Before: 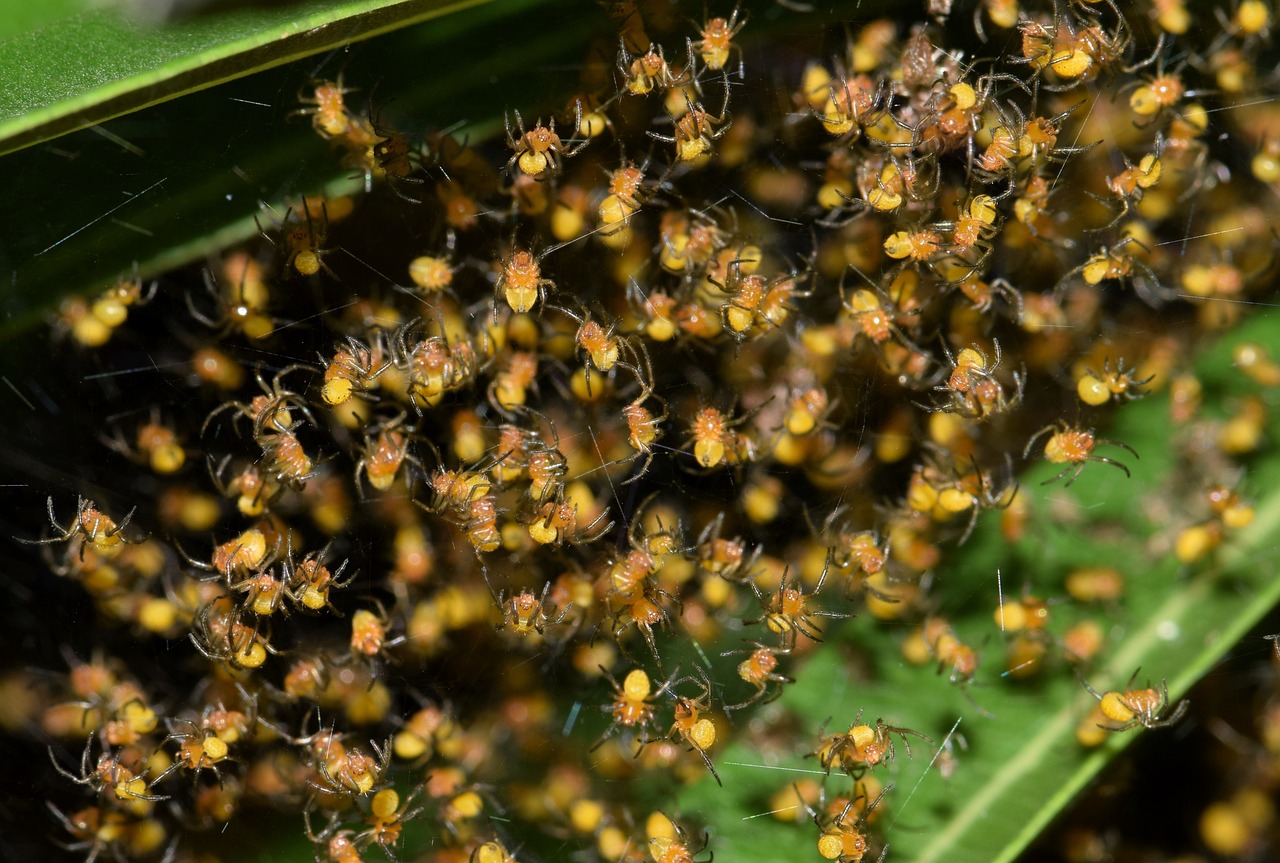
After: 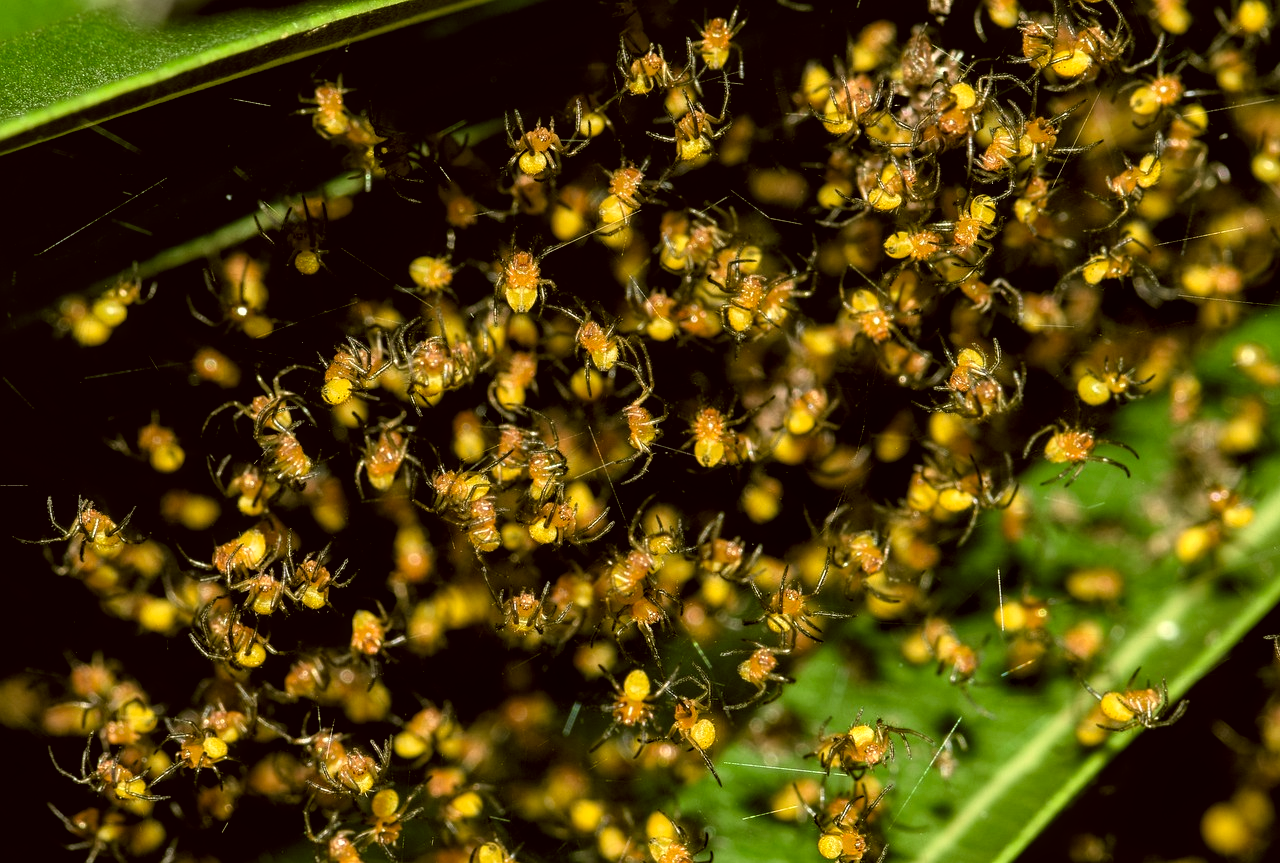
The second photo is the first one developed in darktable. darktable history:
color correction: highlights a* -1.3, highlights b* 10.61, shadows a* 0.572, shadows b* 19.8
local contrast: on, module defaults
tone curve: curves: ch0 [(0, 0) (0.003, 0) (0.011, 0.001) (0.025, 0.003) (0.044, 0.004) (0.069, 0.007) (0.1, 0.01) (0.136, 0.033) (0.177, 0.082) (0.224, 0.141) (0.277, 0.208) (0.335, 0.282) (0.399, 0.363) (0.468, 0.451) (0.543, 0.545) (0.623, 0.647) (0.709, 0.756) (0.801, 0.87) (0.898, 0.972) (1, 1)], color space Lab, linked channels, preserve colors none
